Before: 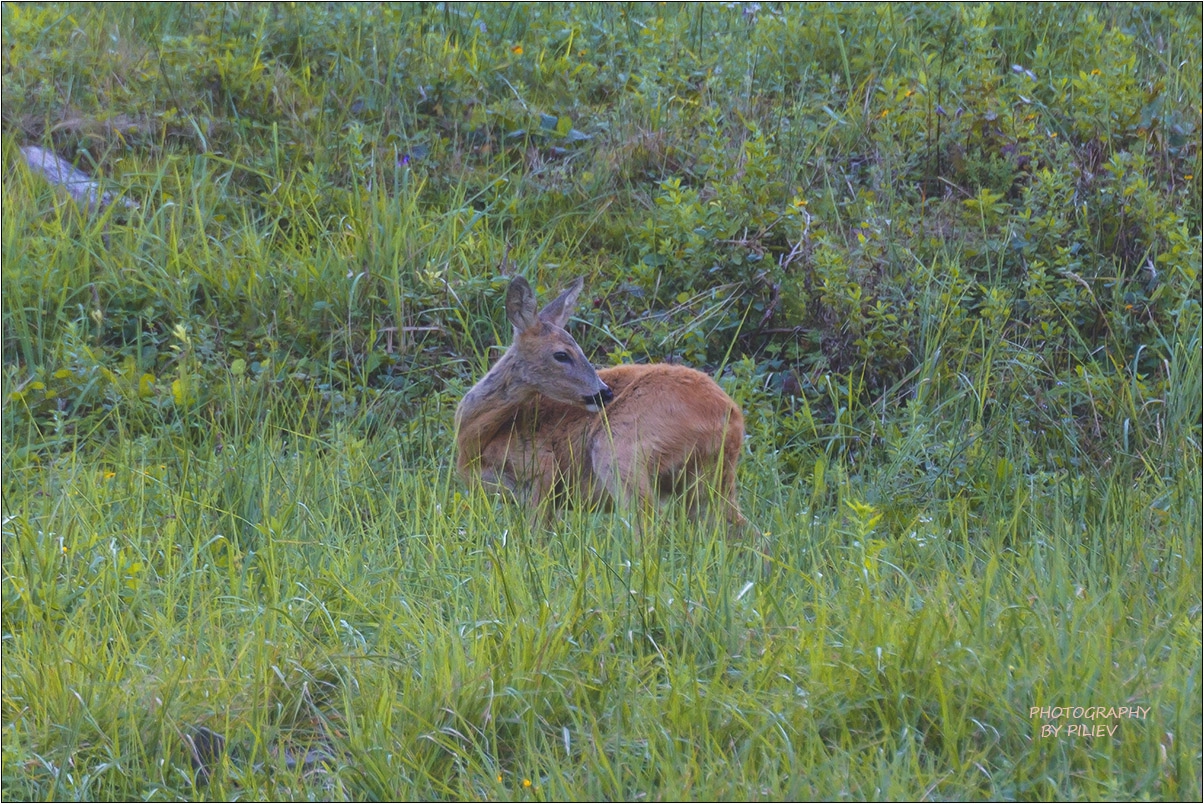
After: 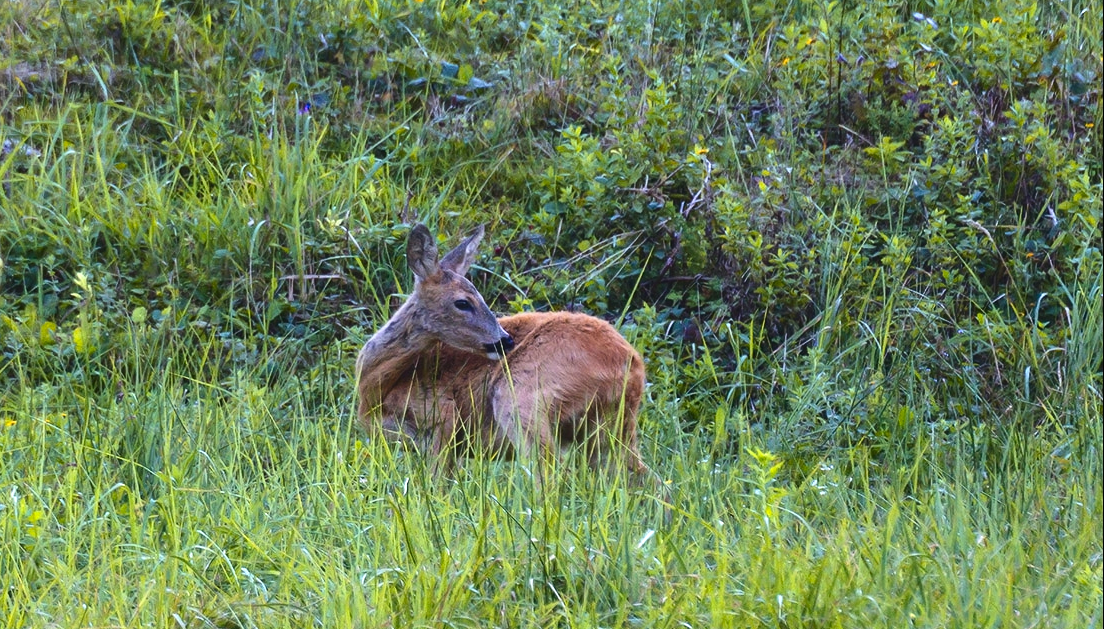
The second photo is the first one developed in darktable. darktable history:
contrast brightness saturation: contrast 0.188, brightness -0.228, saturation 0.108
crop: left 8.243%, top 6.549%, bottom 15.198%
exposure: black level correction 0, exposure 0.703 EV, compensate highlight preservation false
